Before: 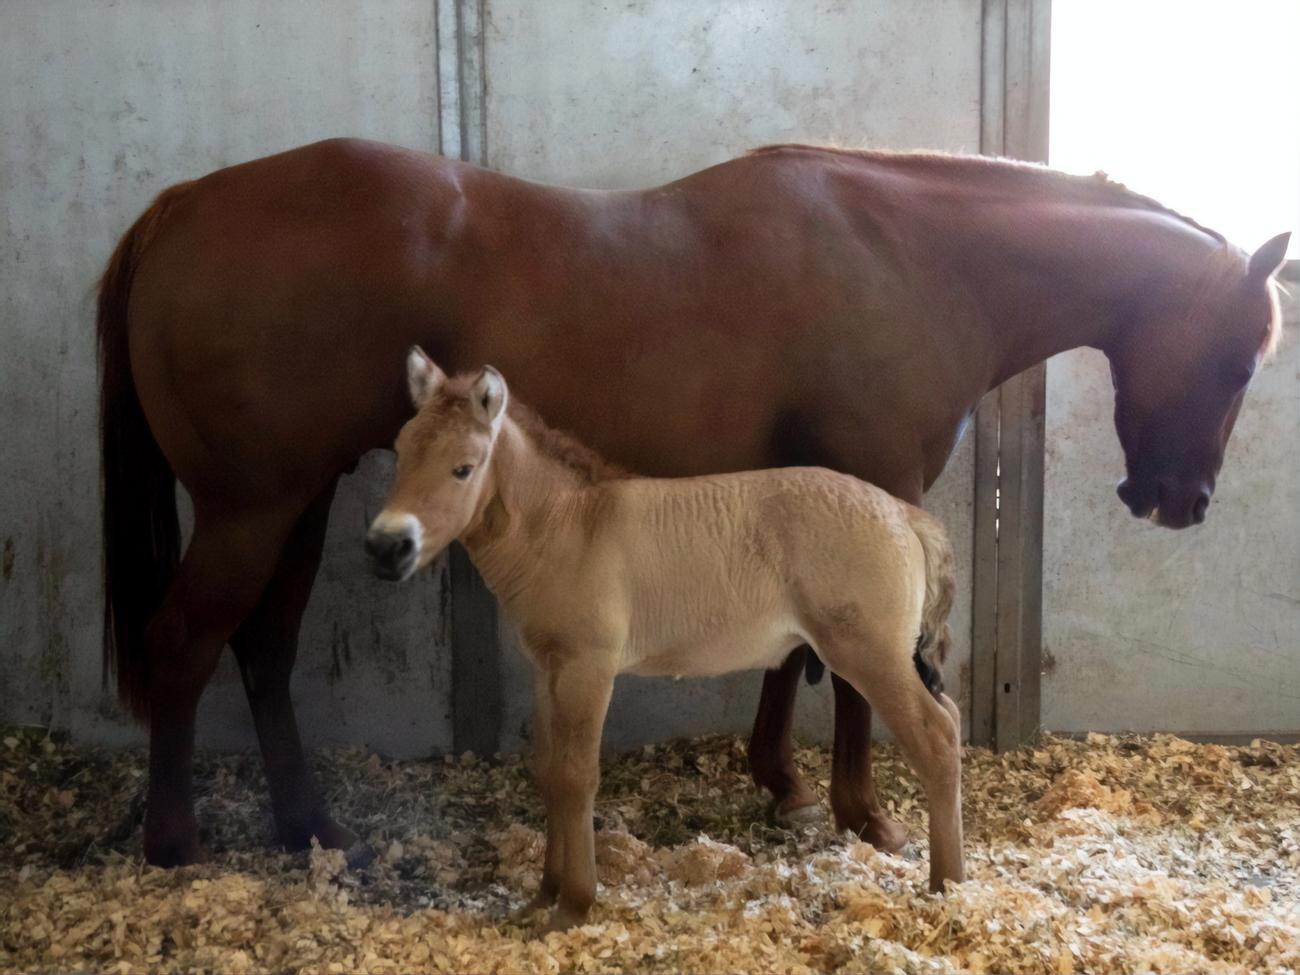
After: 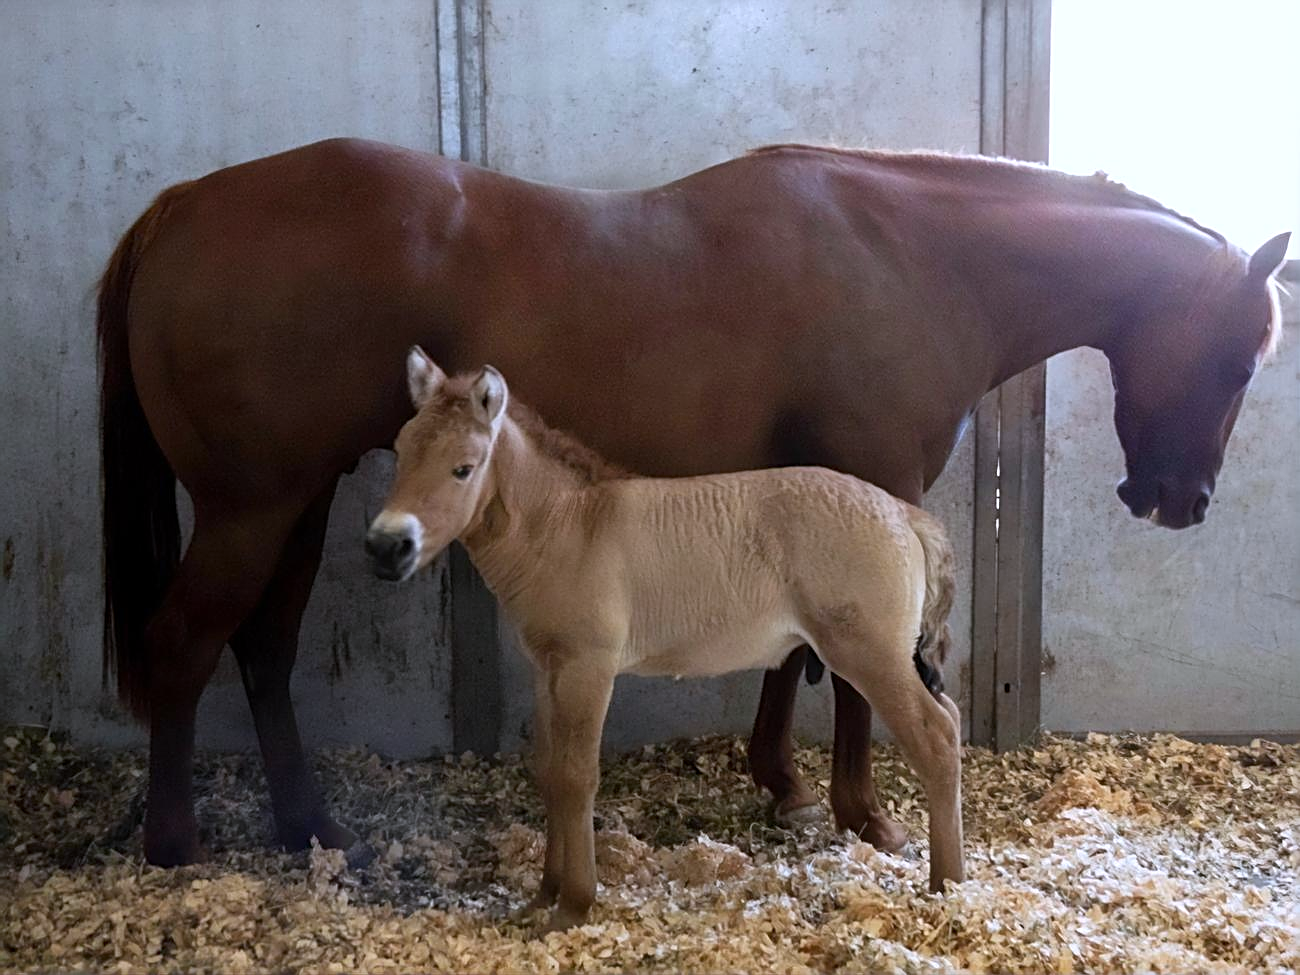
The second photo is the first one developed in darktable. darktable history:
white balance: red 0.967, blue 1.119, emerald 0.756
sharpen: radius 2.543, amount 0.636
